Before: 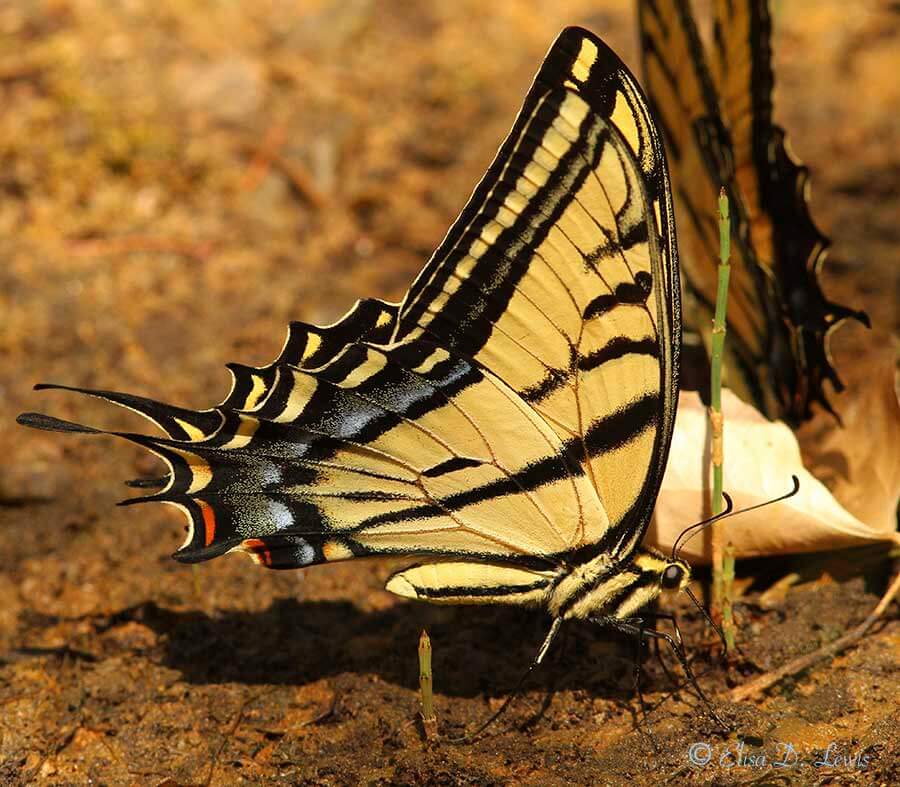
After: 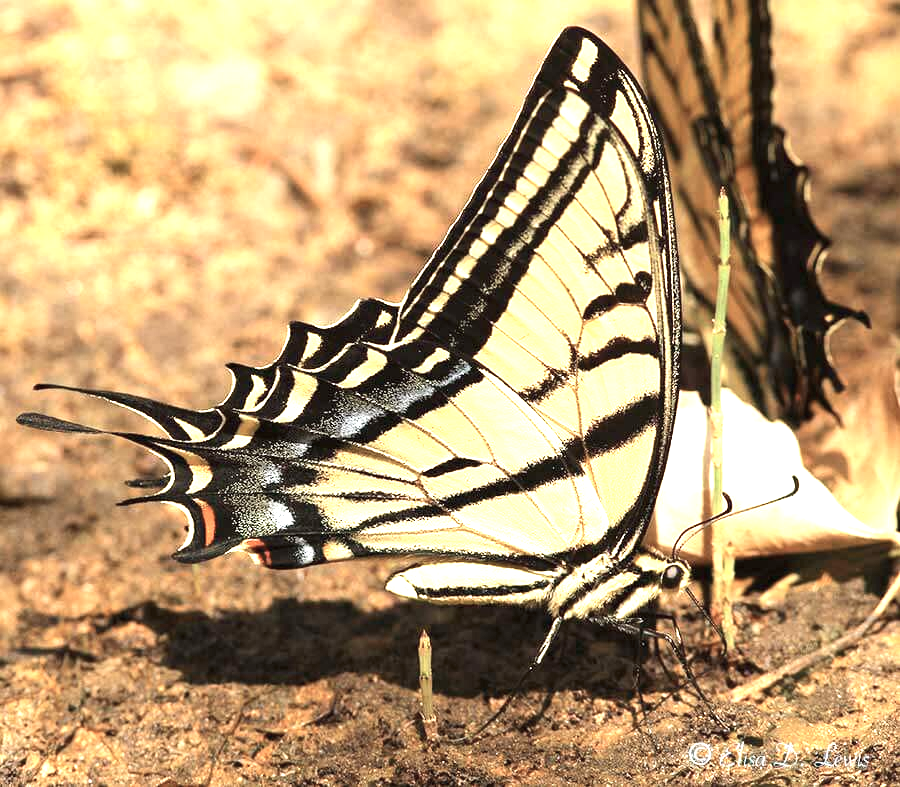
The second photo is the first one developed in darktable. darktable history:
contrast brightness saturation: contrast 0.1, saturation -0.36
exposure: black level correction 0, exposure 1.55 EV, compensate exposure bias true, compensate highlight preservation false
